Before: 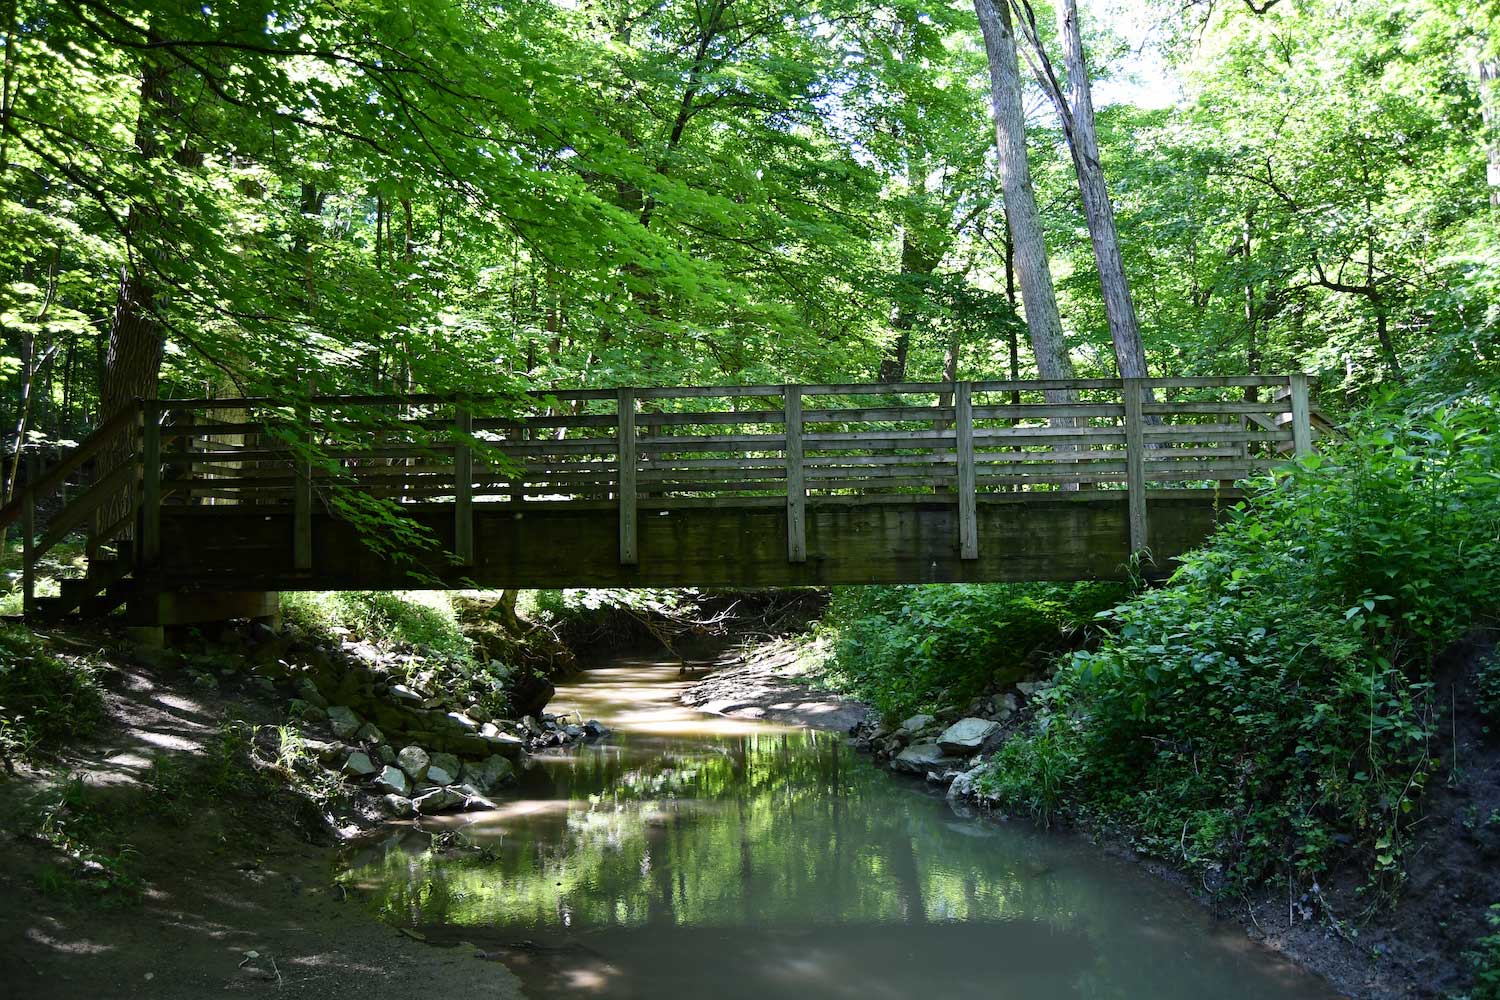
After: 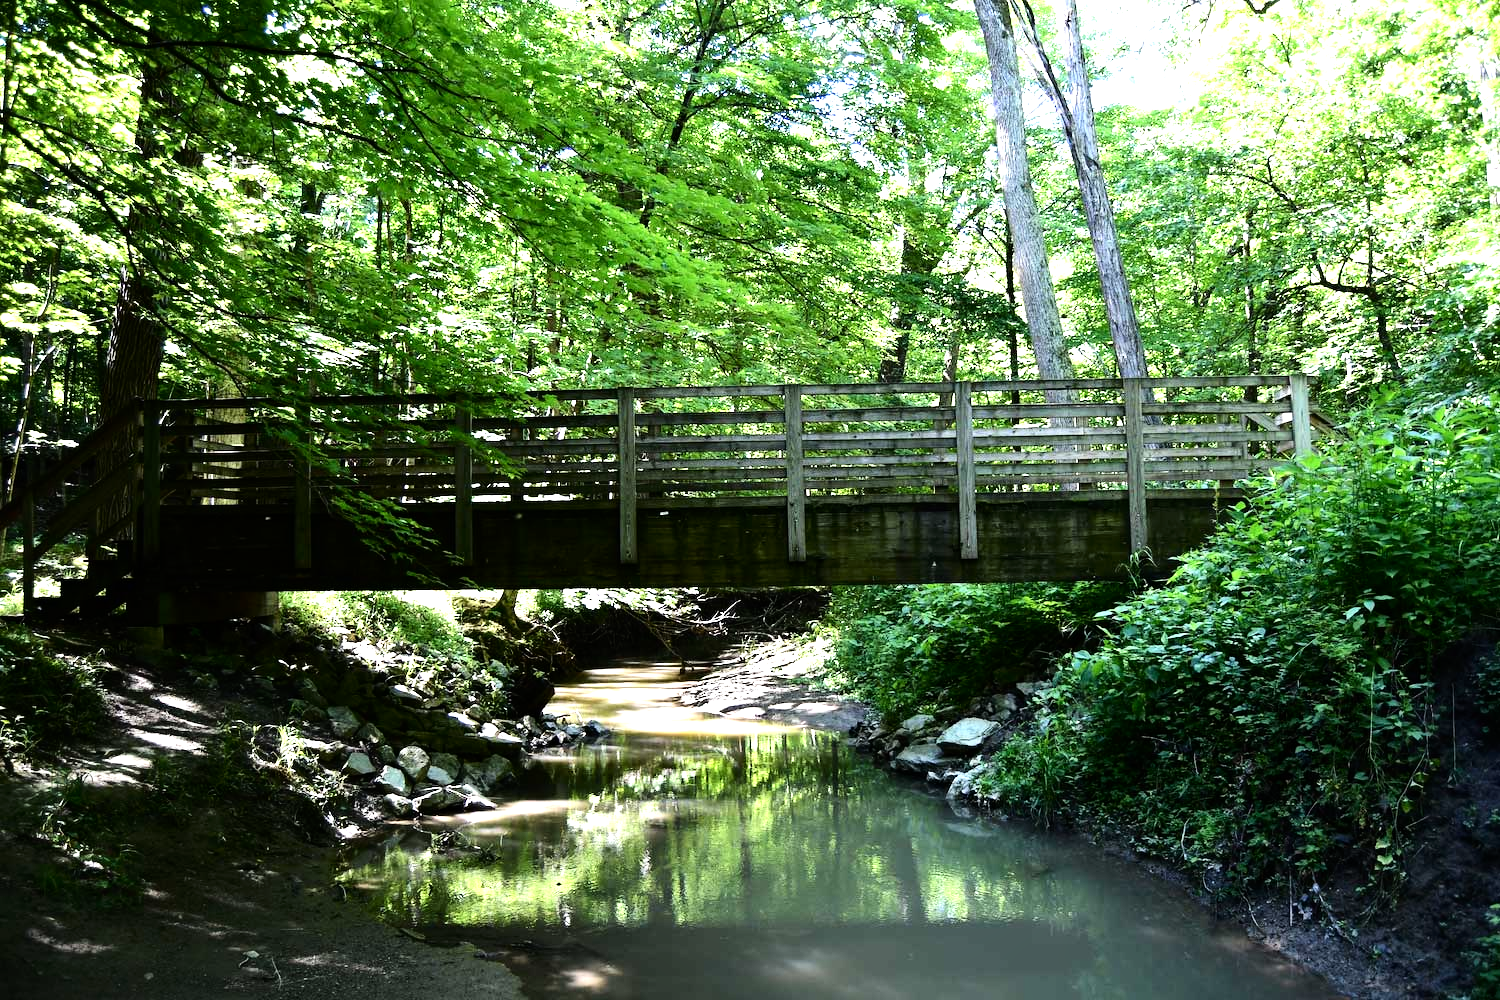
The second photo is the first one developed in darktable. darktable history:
tone equalizer: -8 EV -1.1 EV, -7 EV -0.992 EV, -6 EV -0.85 EV, -5 EV -0.548 EV, -3 EV 0.605 EV, -2 EV 0.865 EV, -1 EV 0.994 EV, +0 EV 1.06 EV
contrast brightness saturation: contrast 0.142
